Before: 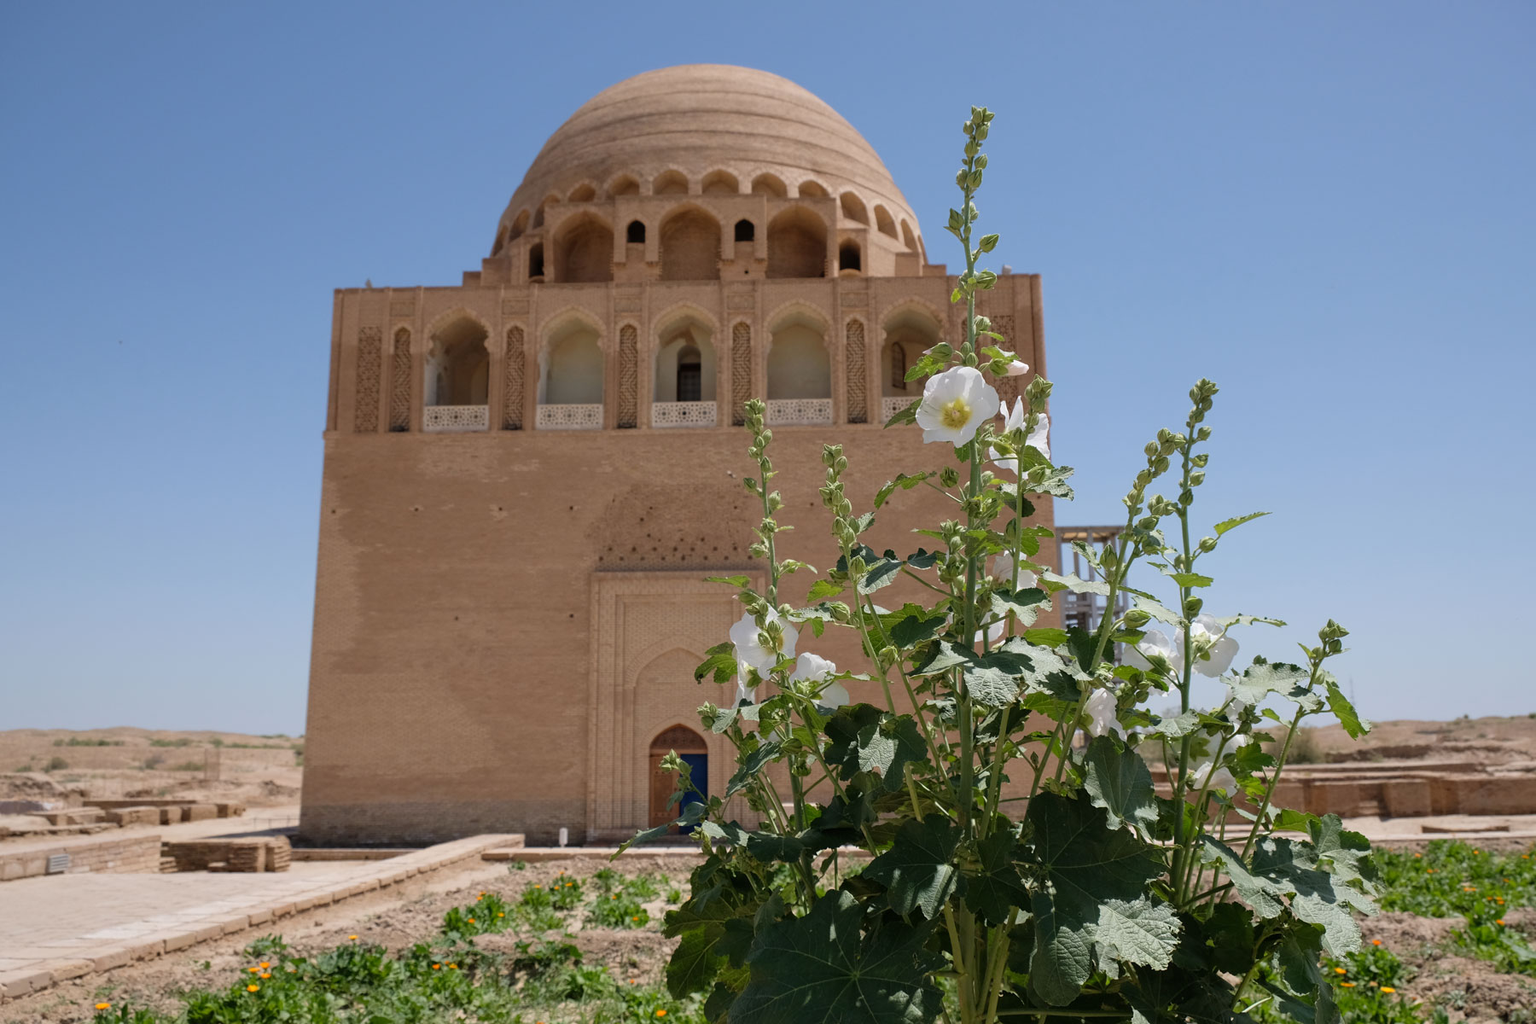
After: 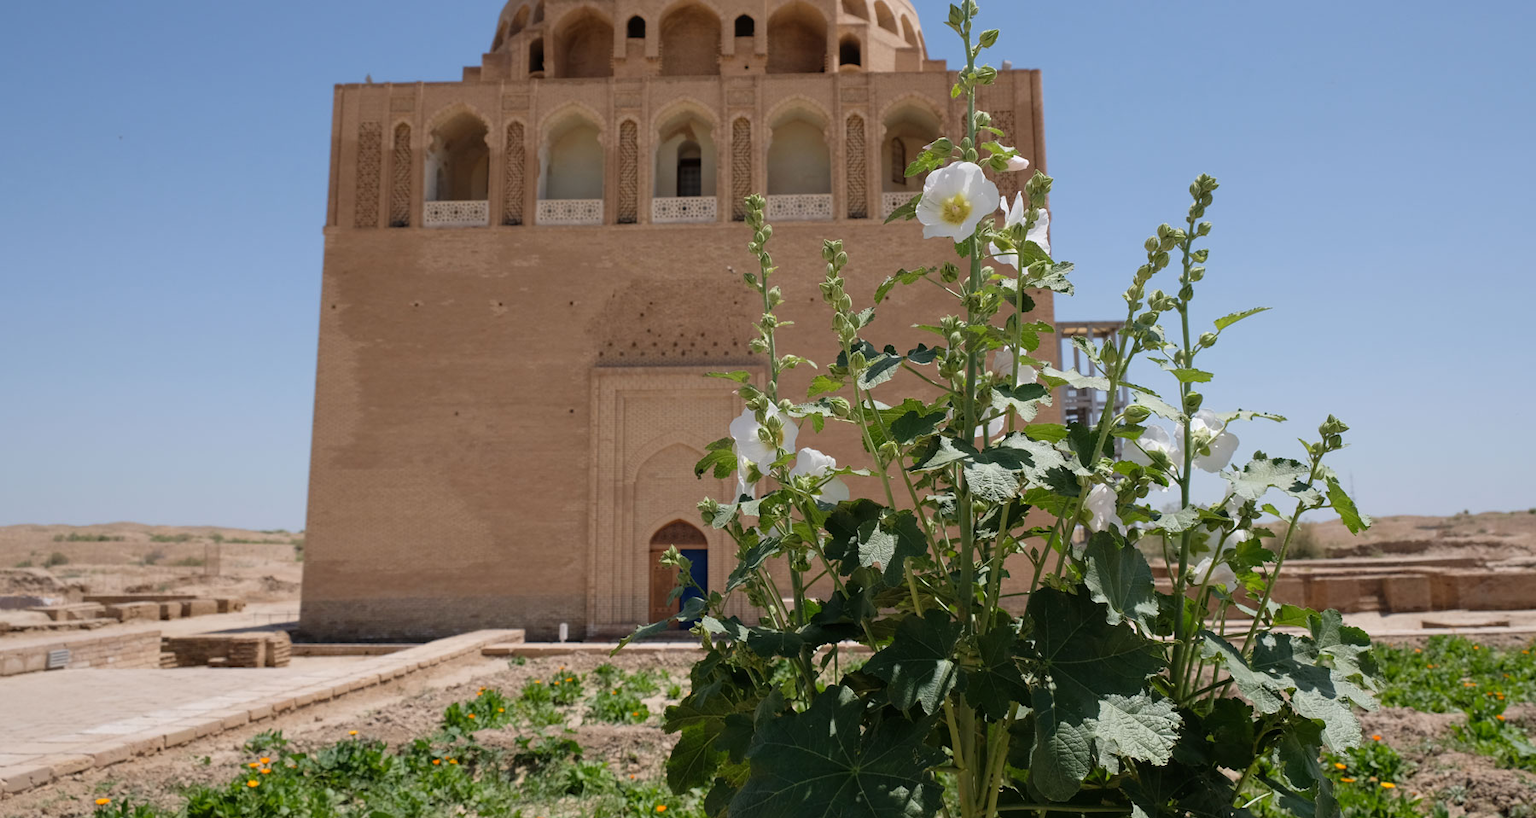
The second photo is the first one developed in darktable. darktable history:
crop and rotate: top 20.046%
